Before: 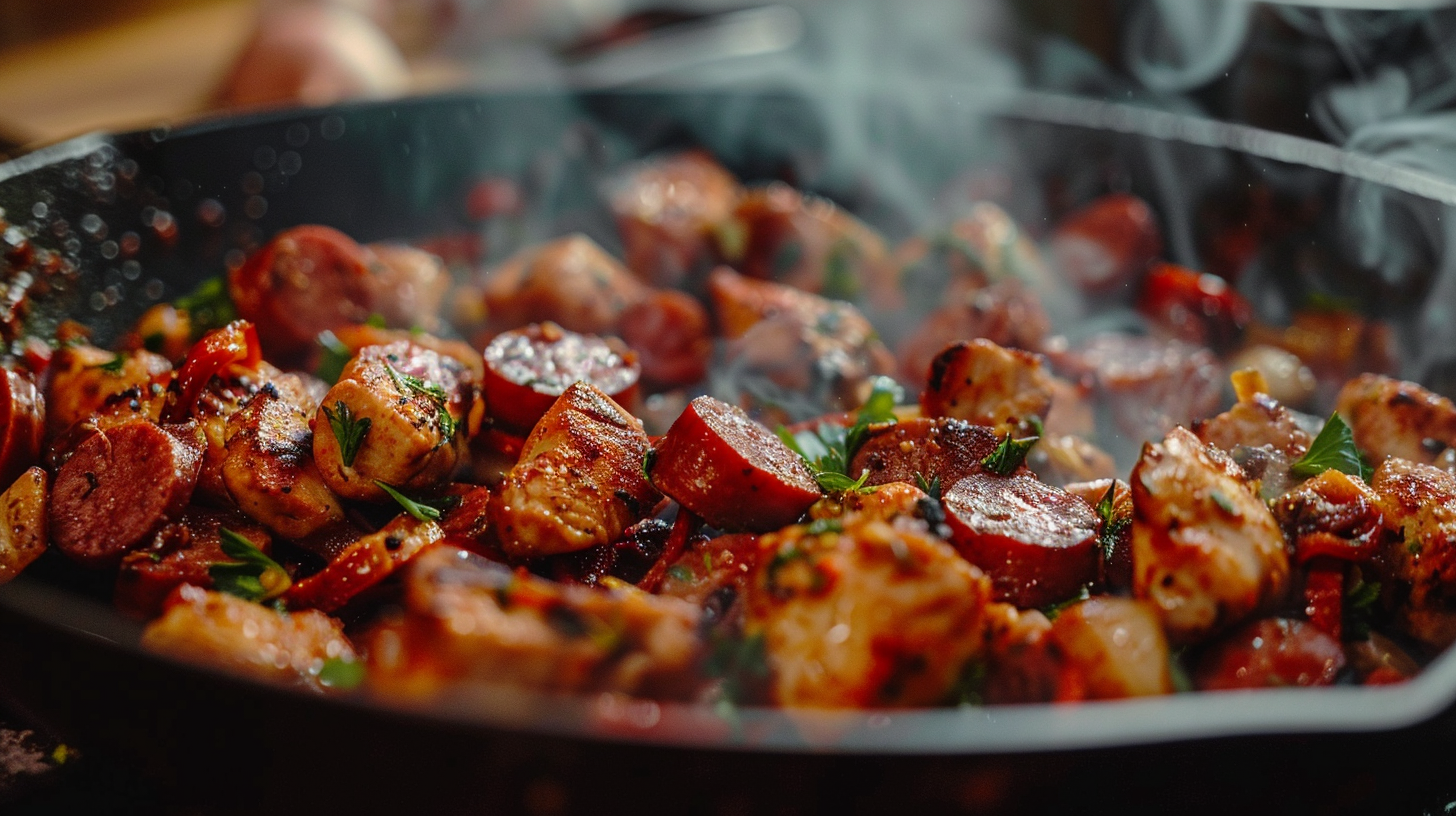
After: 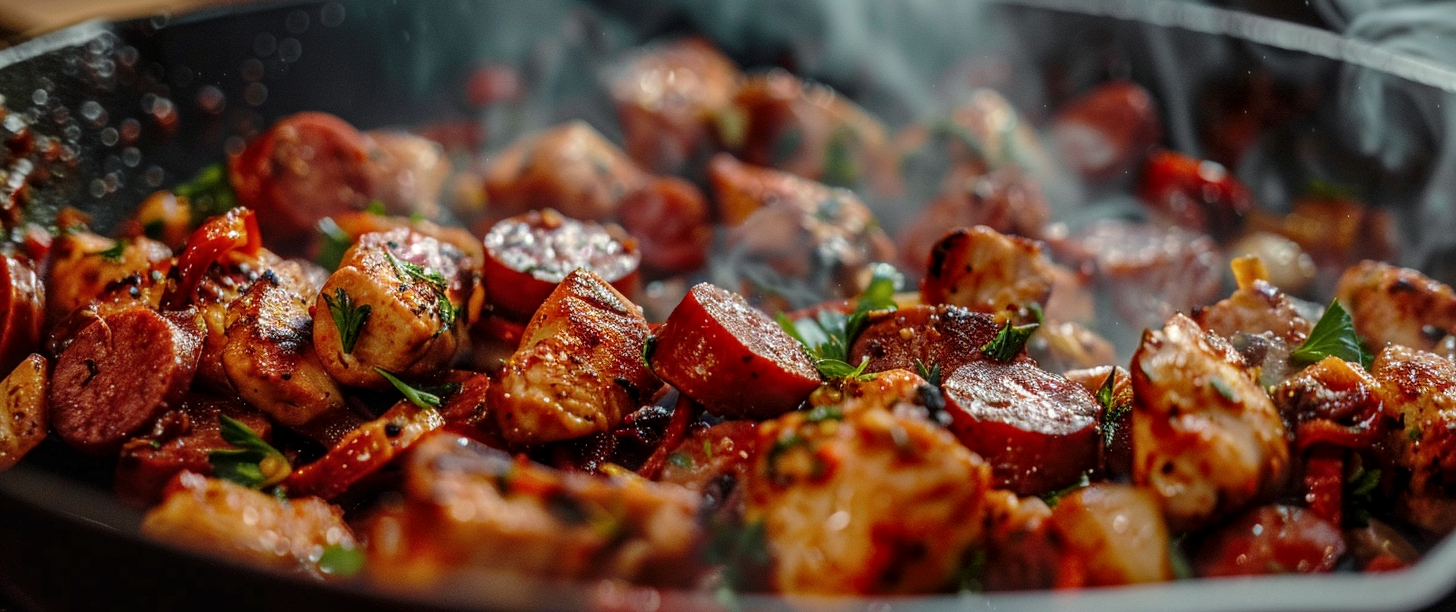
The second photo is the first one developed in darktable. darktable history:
local contrast: on, module defaults
crop: top 13.965%, bottom 10.999%
